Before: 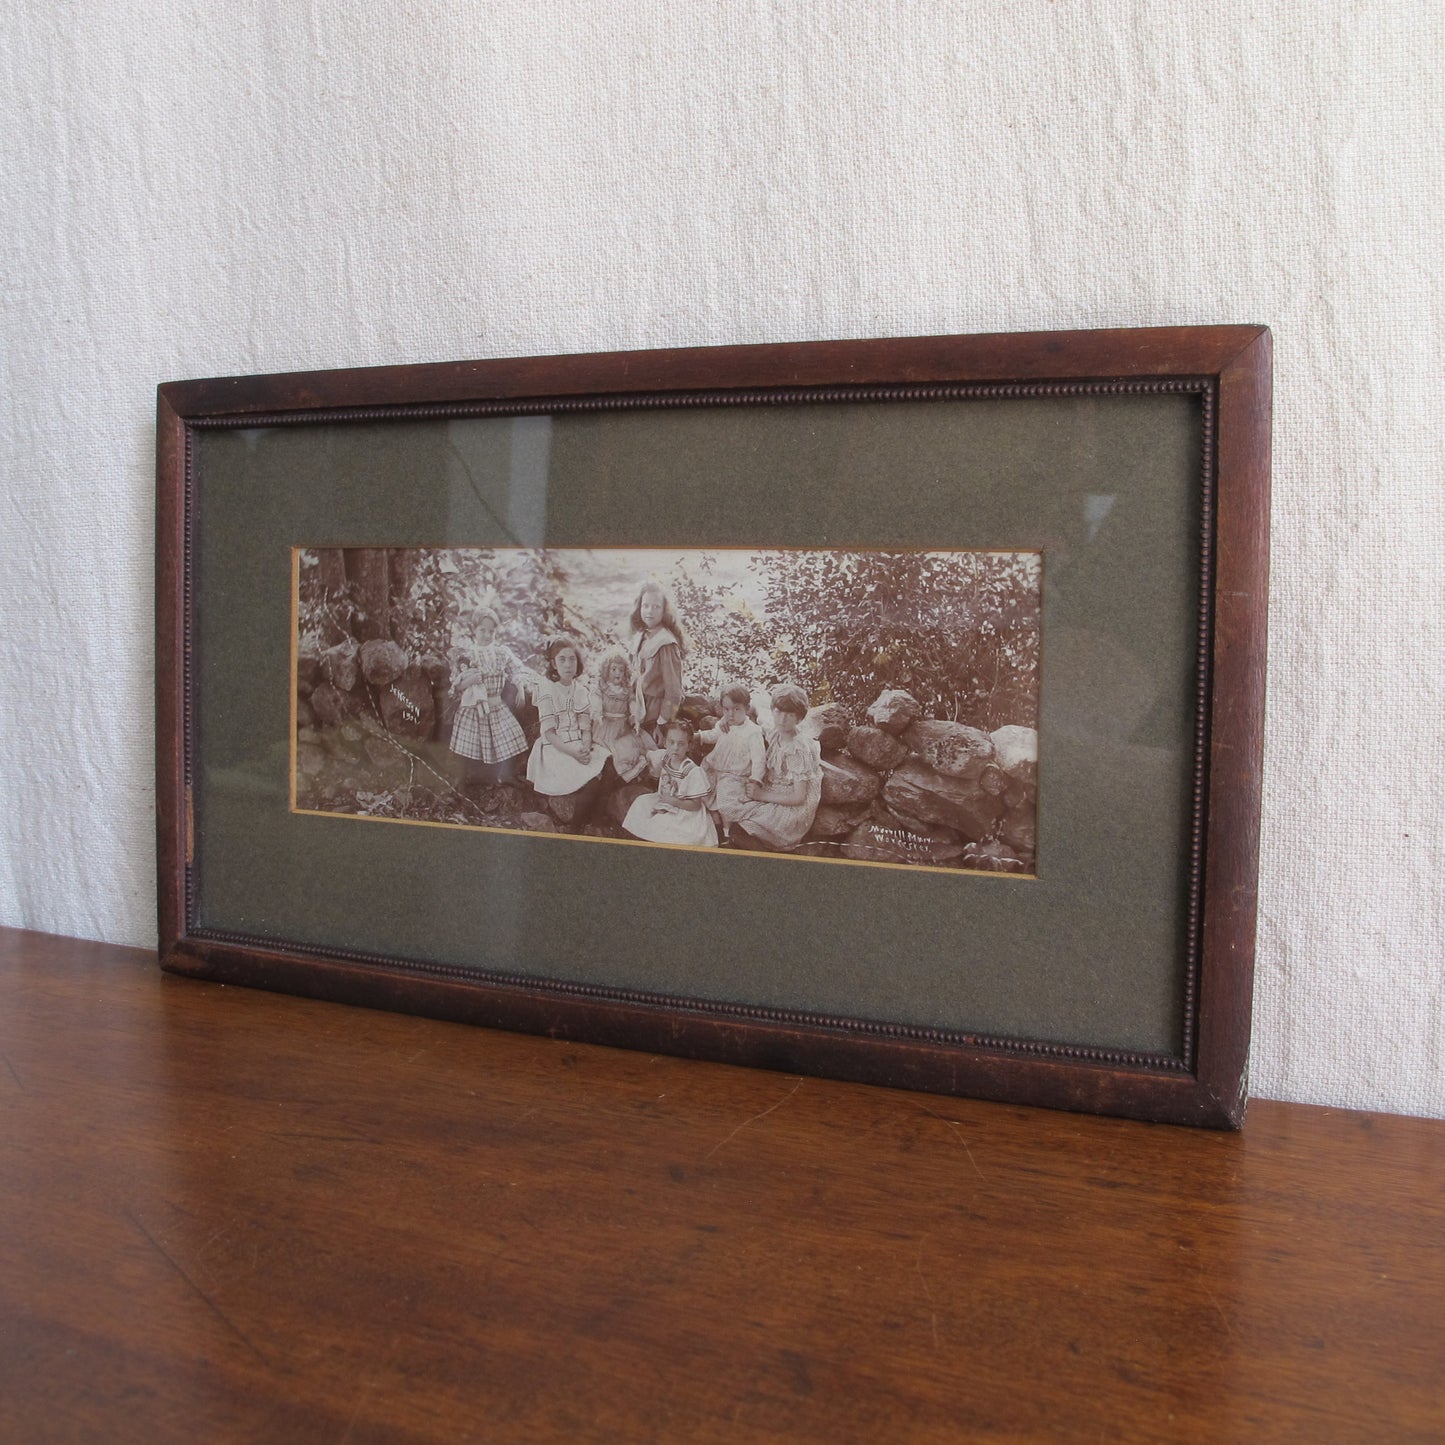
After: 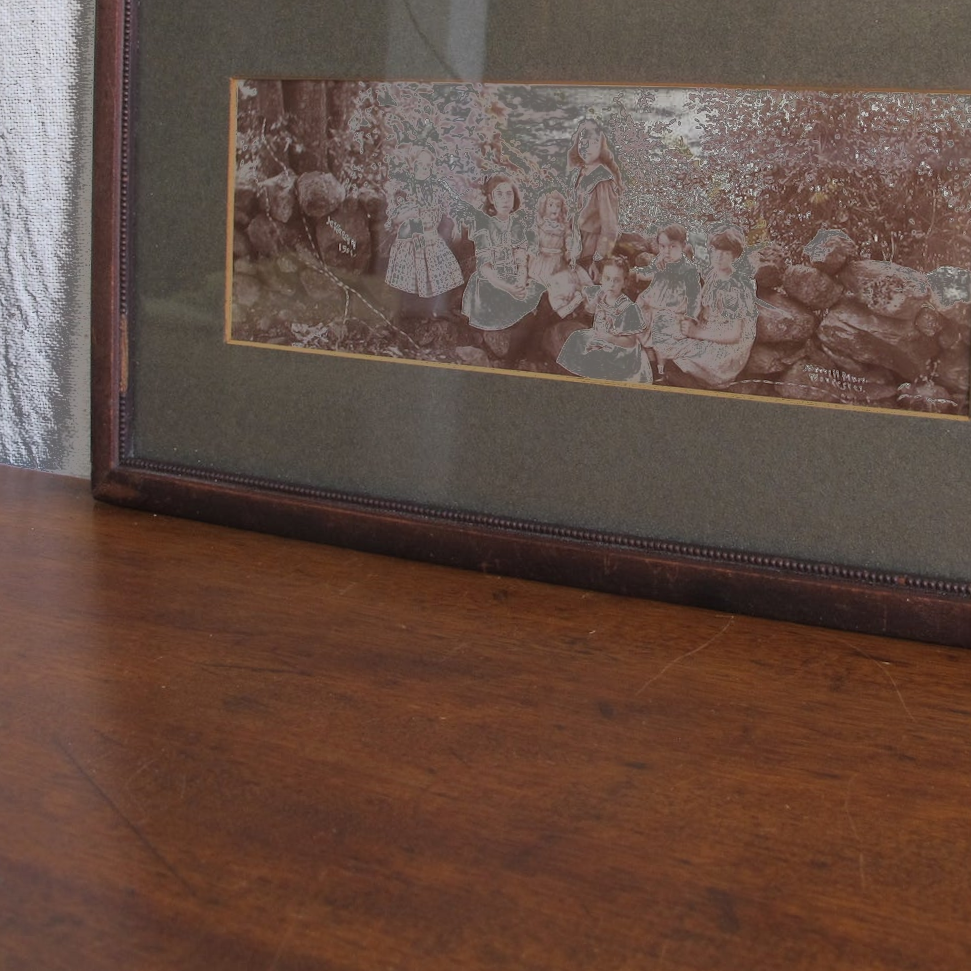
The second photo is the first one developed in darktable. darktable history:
crop and rotate: angle -0.82°, left 3.85%, top 31.828%, right 27.992%
fill light: exposure -0.73 EV, center 0.69, width 2.2
